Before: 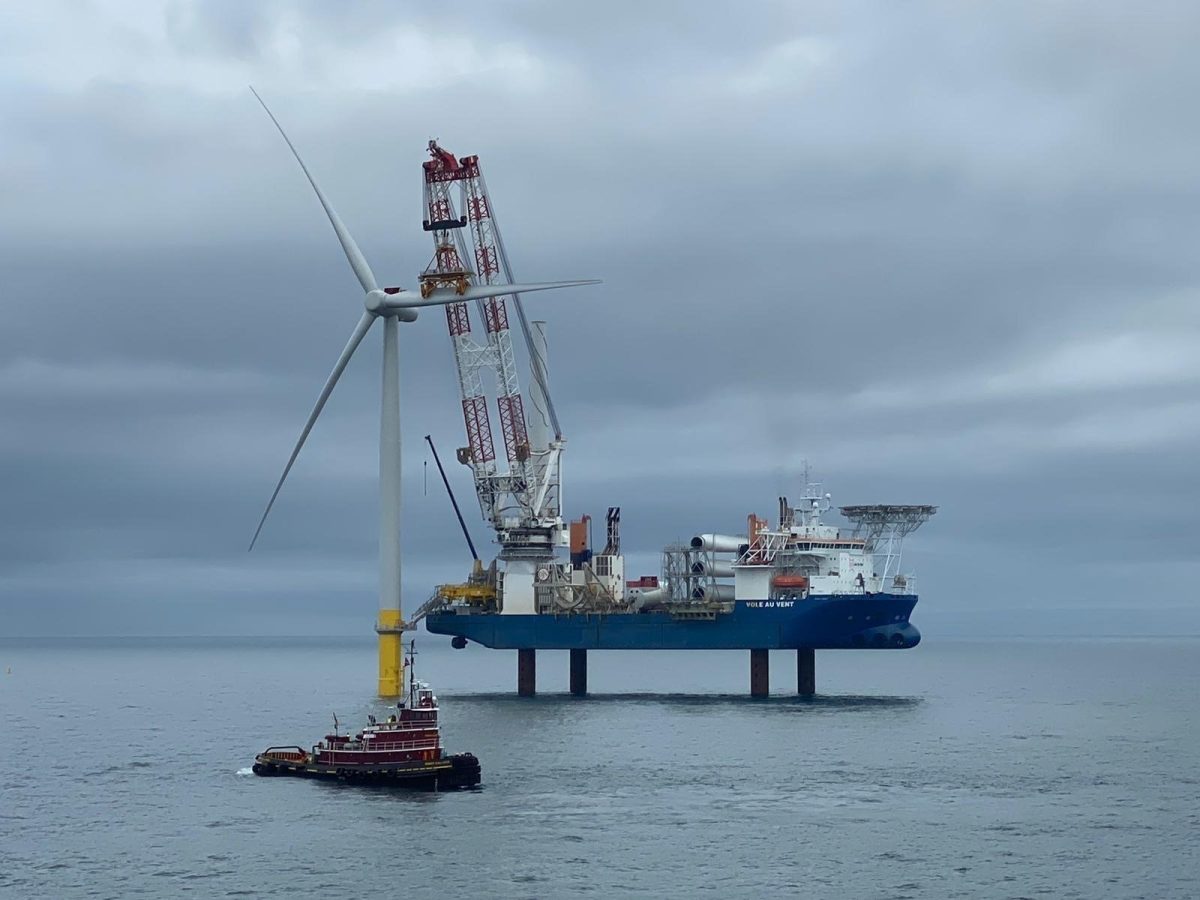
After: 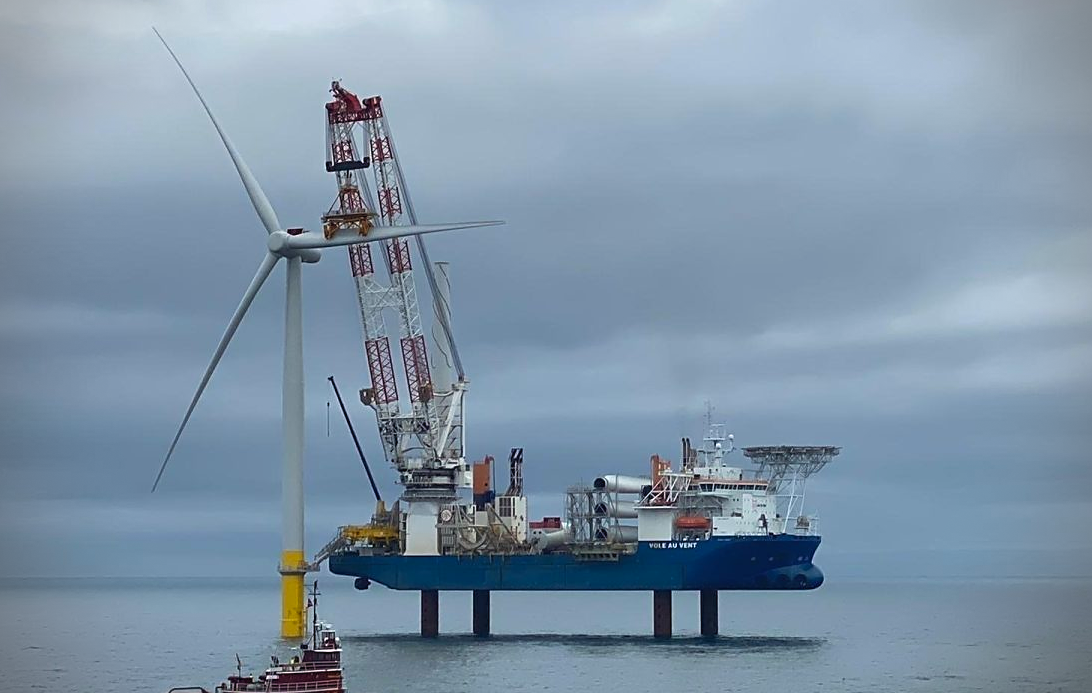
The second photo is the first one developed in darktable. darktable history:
sharpen: radius 1.864, amount 0.398, threshold 1.271
vignetting: dithering 8-bit output, unbound false
crop: left 8.155%, top 6.611%, bottom 15.385%
color balance rgb: shadows lift › chroma 2%, shadows lift › hue 50°, power › hue 60°, highlights gain › chroma 1%, highlights gain › hue 60°, global offset › luminance 0.25%, global vibrance 30%
